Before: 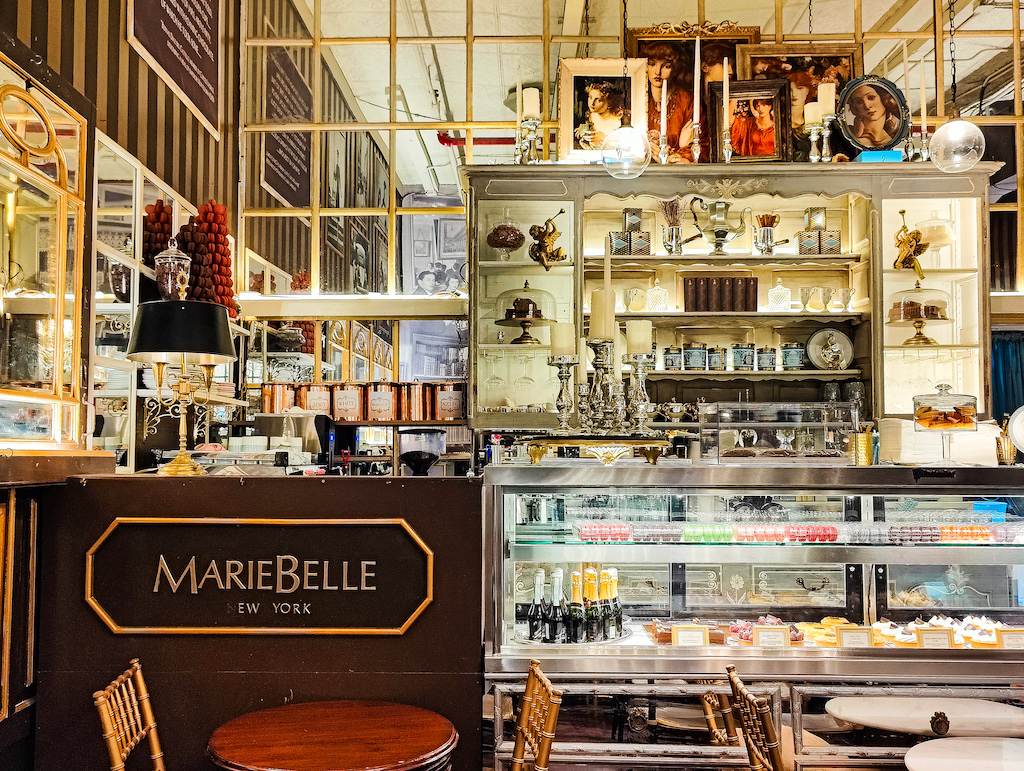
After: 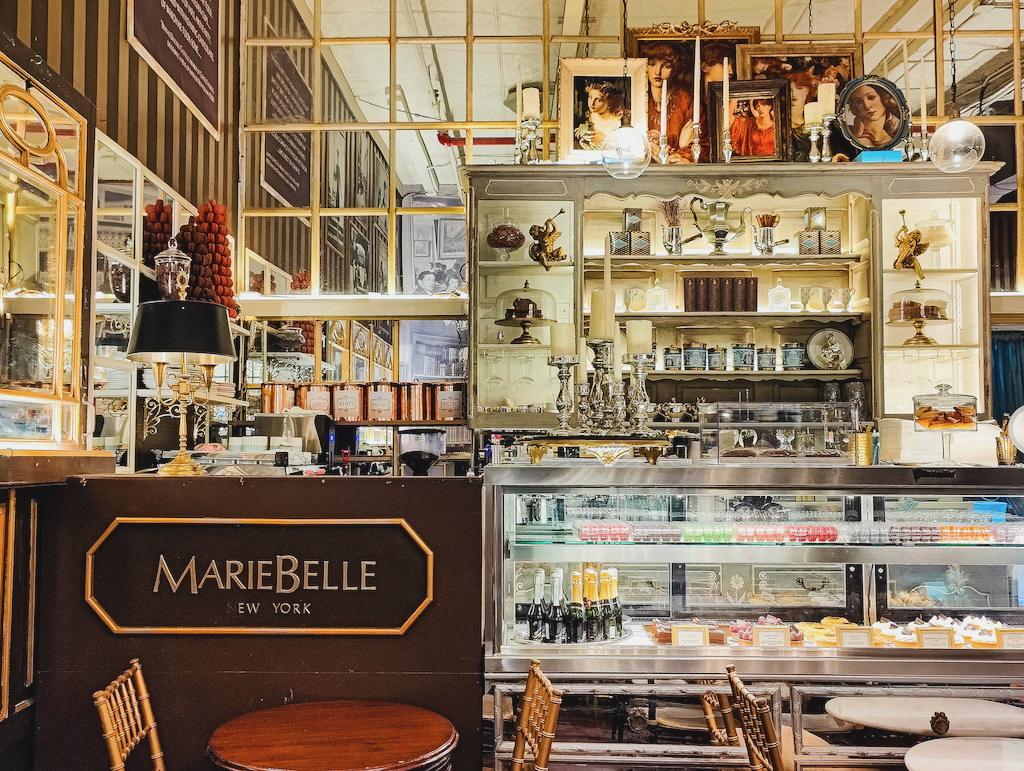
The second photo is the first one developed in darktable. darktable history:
contrast brightness saturation: contrast -0.1, saturation -0.1
color correction: saturation 0.99
